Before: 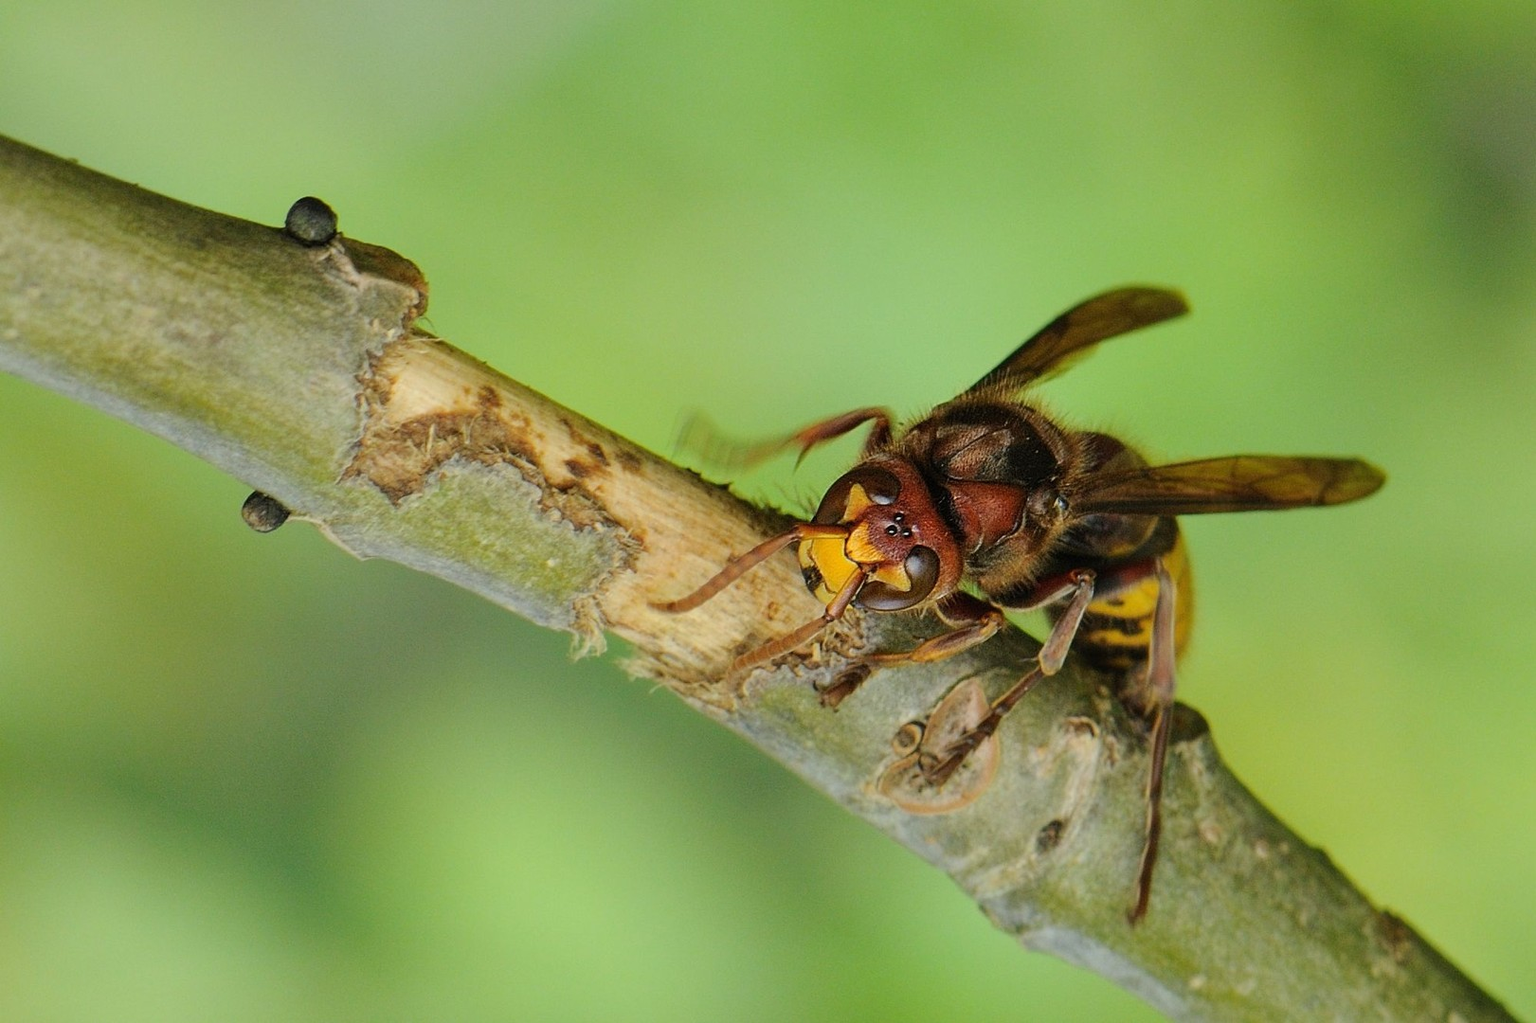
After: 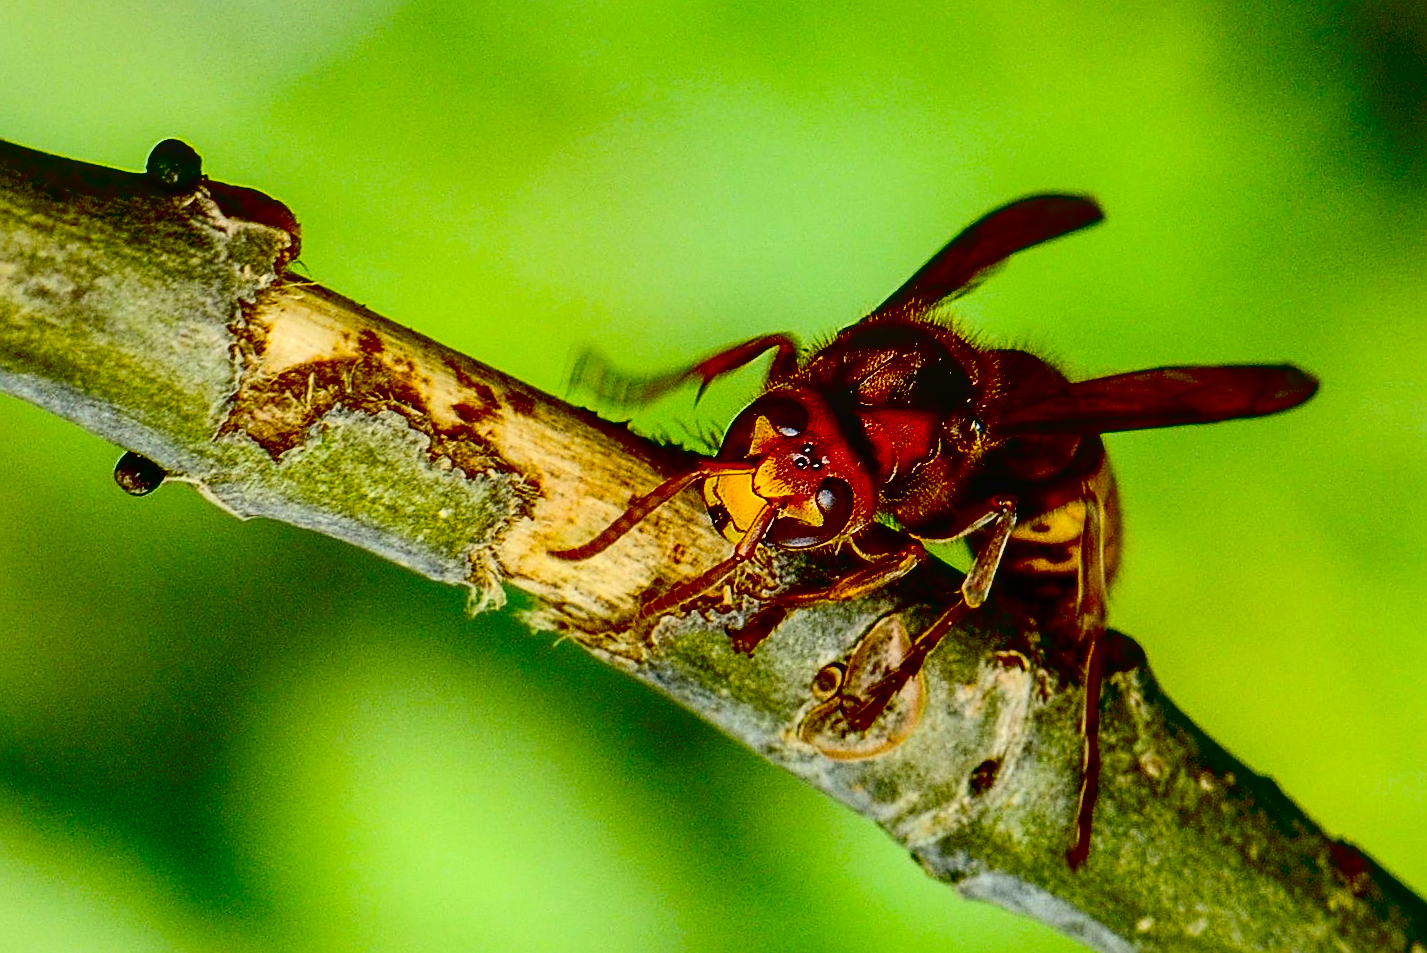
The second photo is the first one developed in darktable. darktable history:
exposure: black level correction 0.099, exposure -0.091 EV, compensate highlight preservation false
tone equalizer: on, module defaults
sharpen: on, module defaults
contrast brightness saturation: contrast 0.396, brightness 0.05, saturation 0.25
local contrast: on, module defaults
crop and rotate: angle 2.63°, left 5.943%, top 5.69%
